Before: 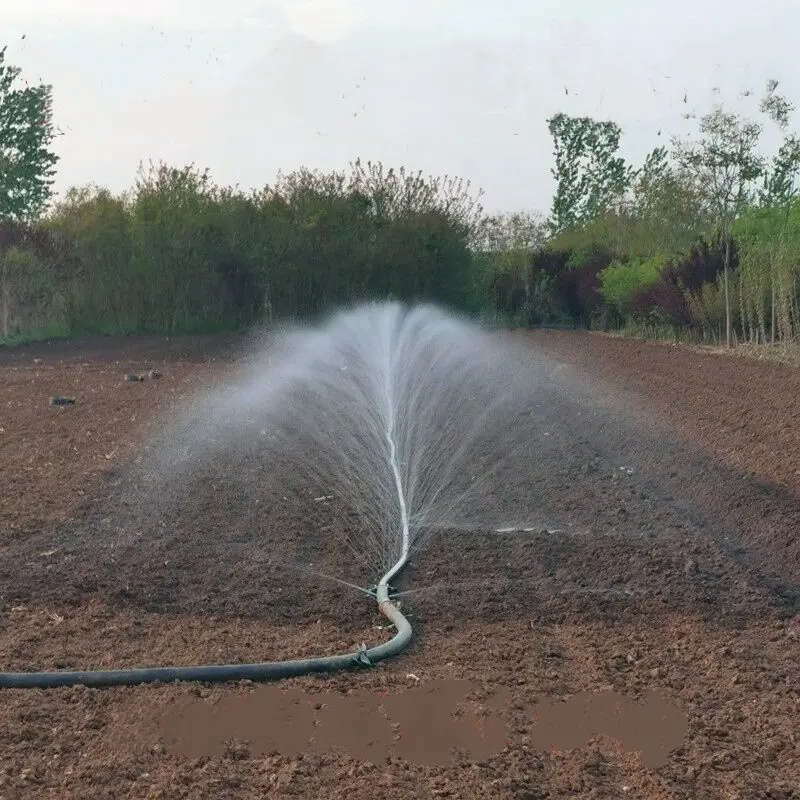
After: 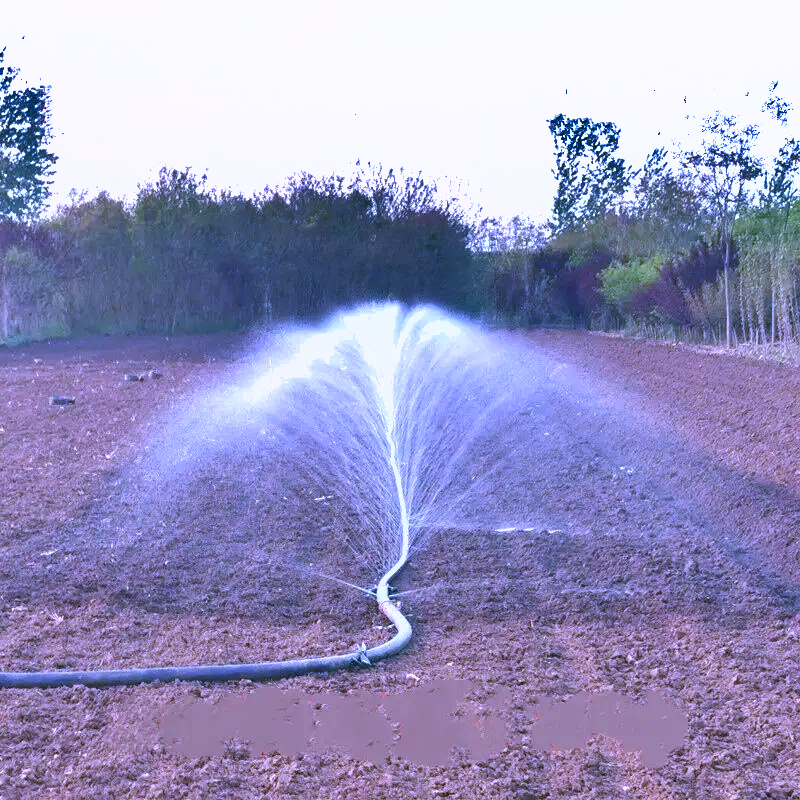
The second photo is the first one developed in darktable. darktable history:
exposure: black level correction 0, exposure 1.2 EV, compensate highlight preservation false
shadows and highlights: radius 108.52, shadows 44.07, highlights -67.8, low approximation 0.01, soften with gaussian
white balance: red 0.98, blue 1.61
